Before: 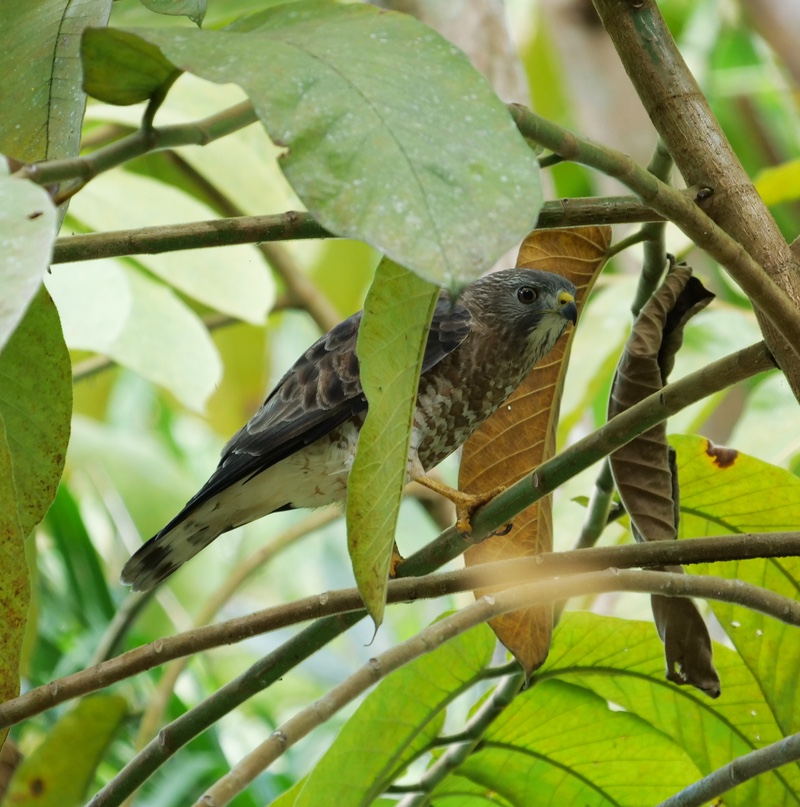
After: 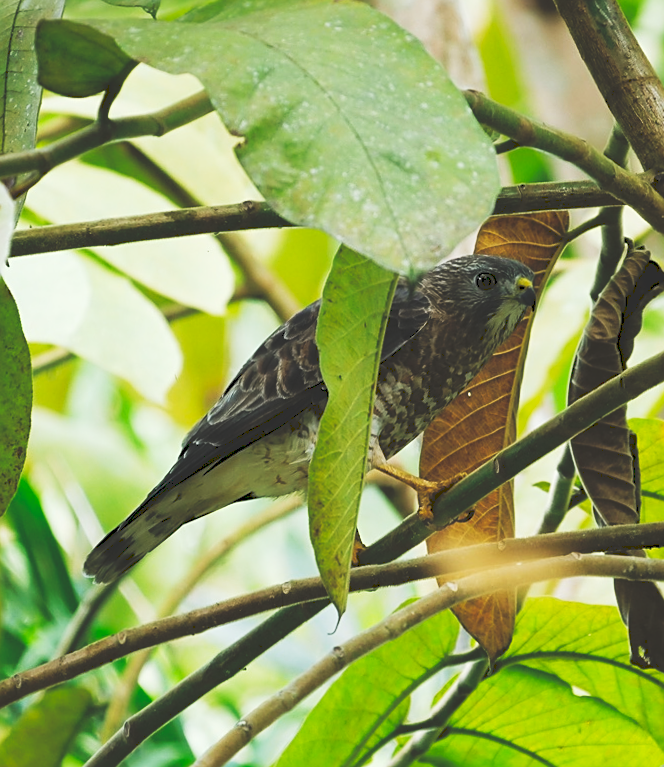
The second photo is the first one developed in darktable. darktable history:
tone curve: curves: ch0 [(0, 0) (0.003, 0.183) (0.011, 0.183) (0.025, 0.184) (0.044, 0.188) (0.069, 0.197) (0.1, 0.204) (0.136, 0.212) (0.177, 0.226) (0.224, 0.24) (0.277, 0.273) (0.335, 0.322) (0.399, 0.388) (0.468, 0.468) (0.543, 0.579) (0.623, 0.686) (0.709, 0.792) (0.801, 0.877) (0.898, 0.939) (1, 1)], preserve colors none
crop and rotate: angle 0.839°, left 4.403%, top 0.84%, right 11.313%, bottom 2.657%
sharpen: on, module defaults
